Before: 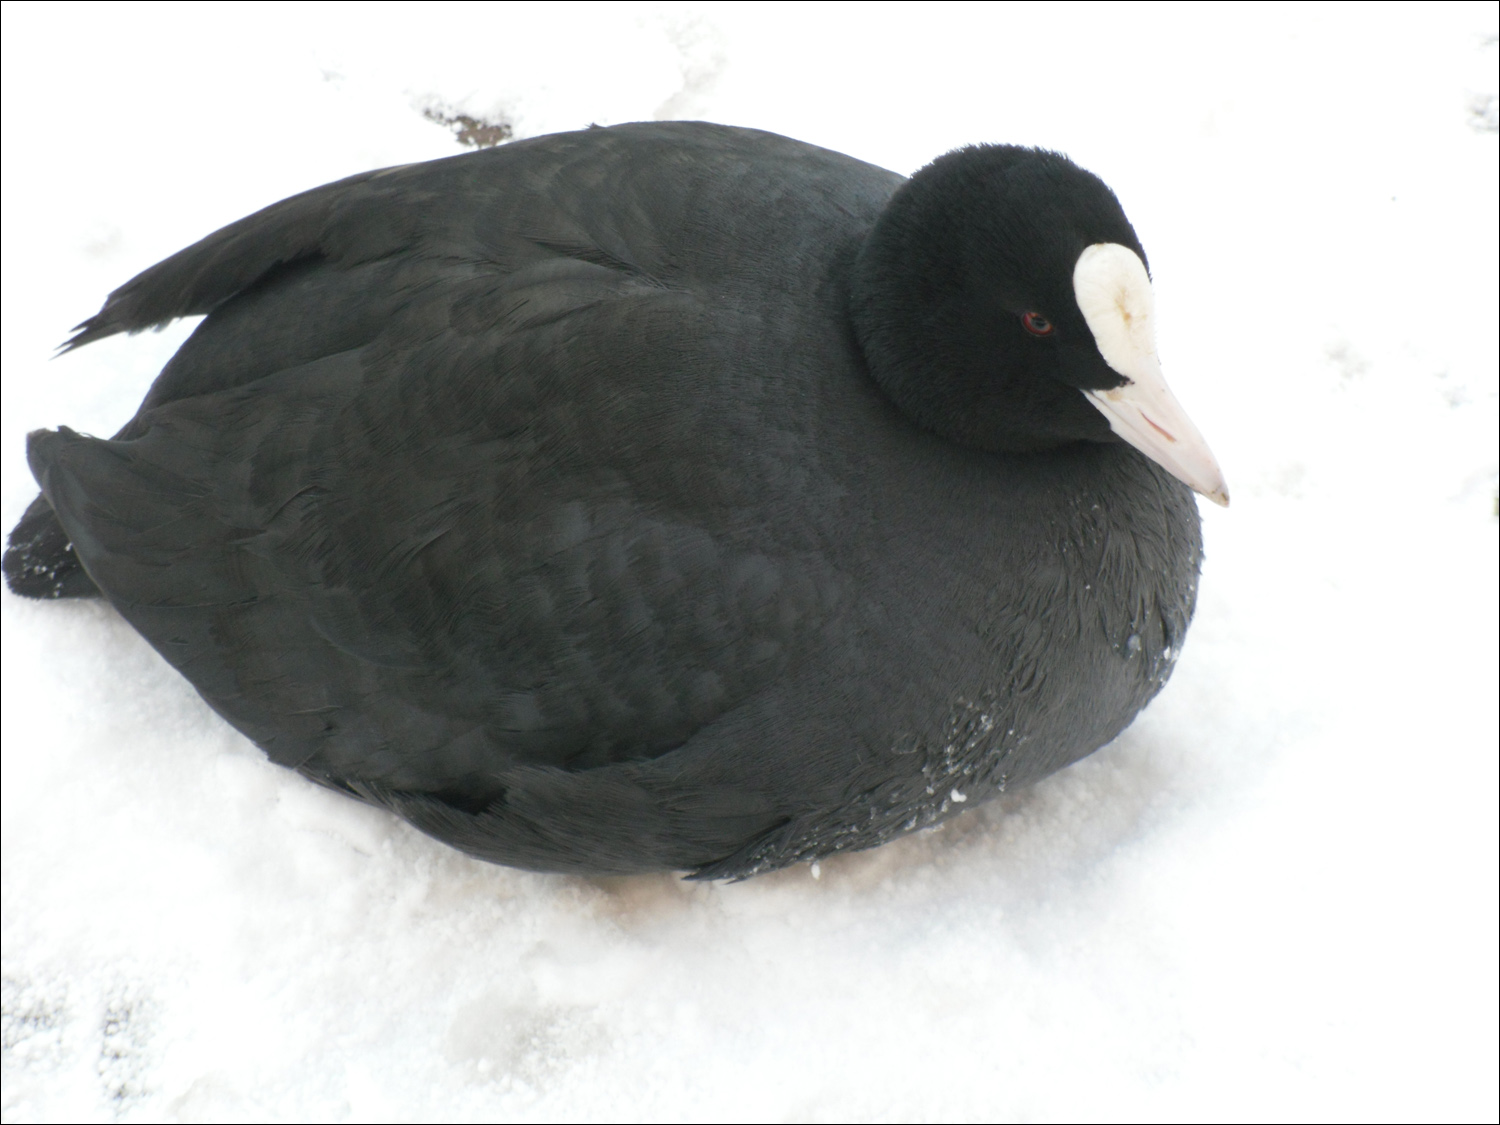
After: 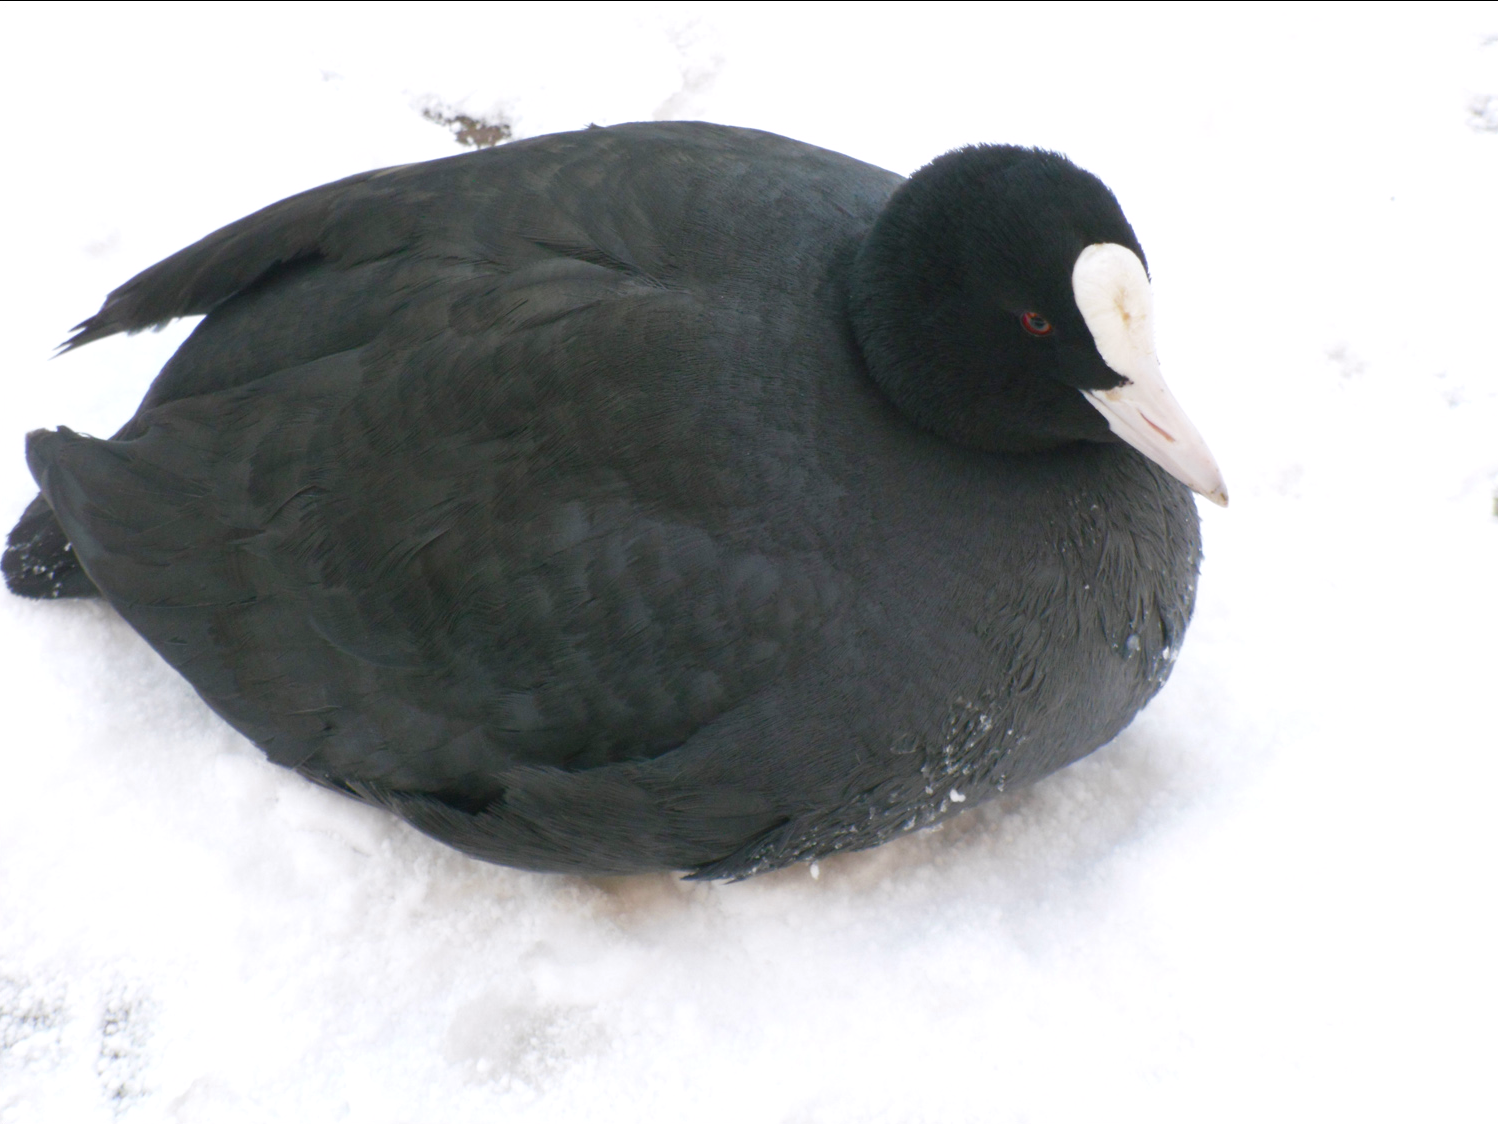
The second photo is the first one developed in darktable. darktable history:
white balance: red 1.009, blue 1.027
crop and rotate: left 0.126%
color zones: curves: ch0 [(0.068, 0.464) (0.25, 0.5) (0.48, 0.508) (0.75, 0.536) (0.886, 0.476) (0.967, 0.456)]; ch1 [(0.066, 0.456) (0.25, 0.5) (0.616, 0.508) (0.746, 0.56) (0.934, 0.444)]
color balance rgb: perceptual saturation grading › global saturation 20%, perceptual saturation grading › highlights -25%, perceptual saturation grading › shadows 50%
